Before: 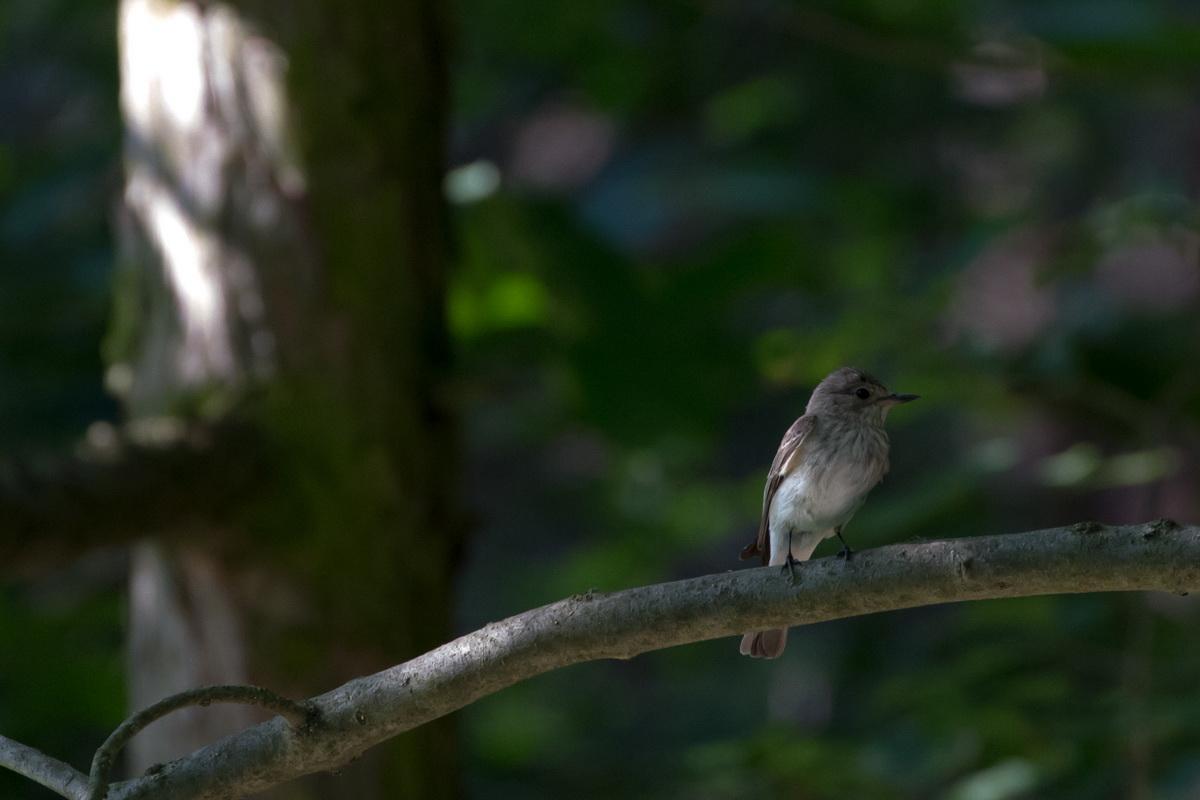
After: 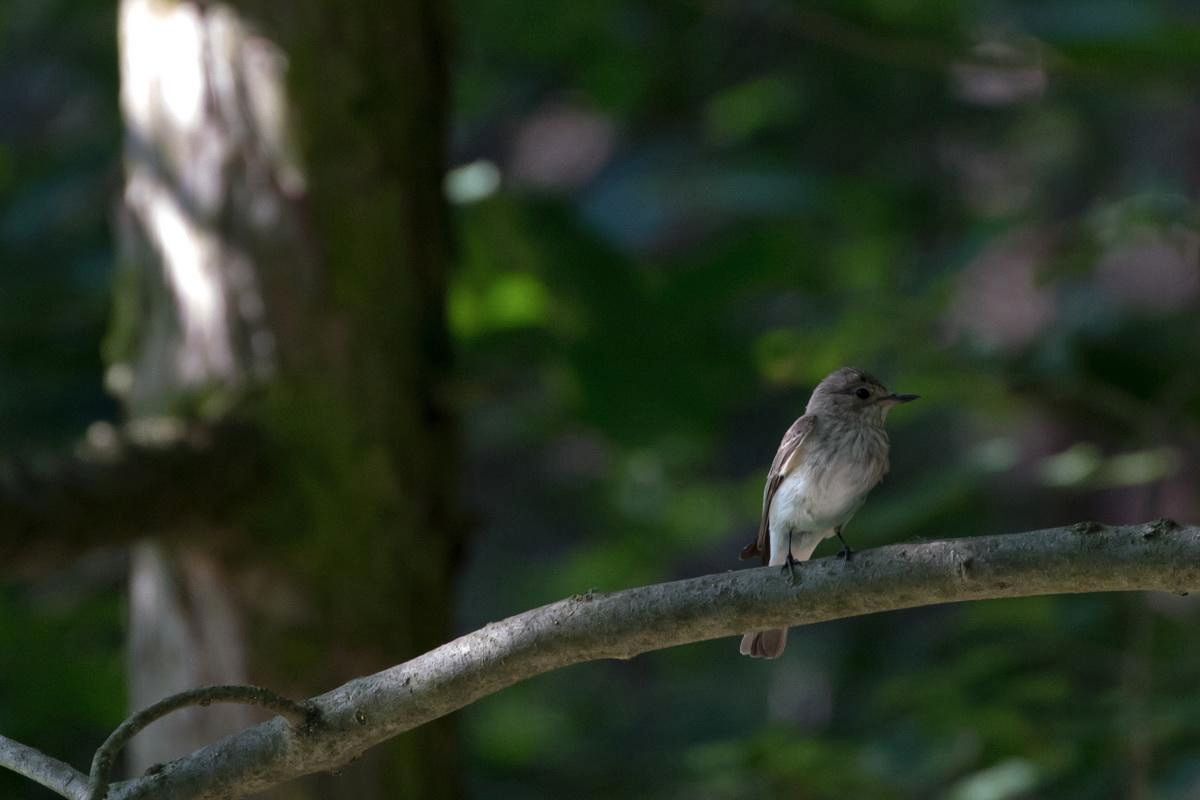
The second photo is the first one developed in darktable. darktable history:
shadows and highlights: shadows 32.4, highlights -31.3, highlights color adjustment 46.37%, soften with gaussian
